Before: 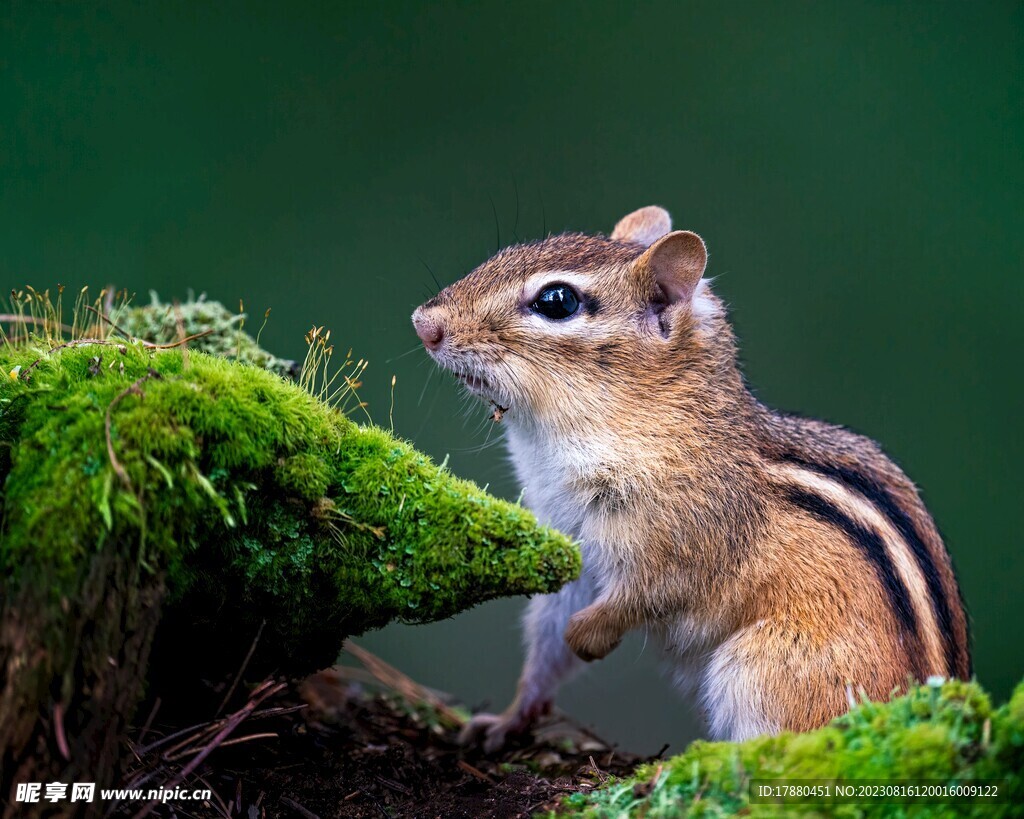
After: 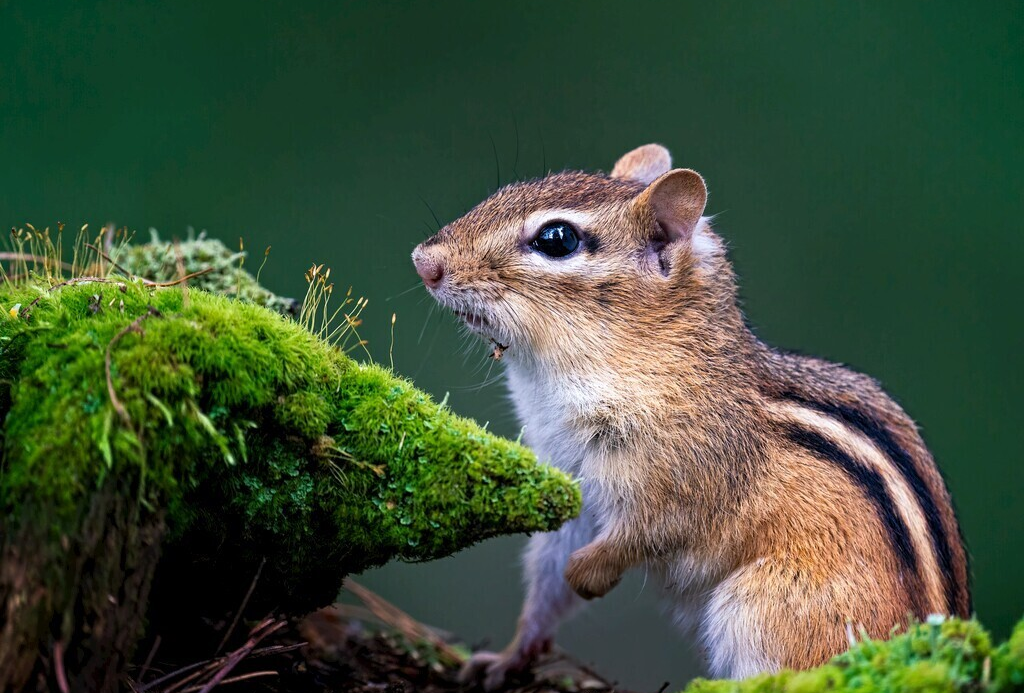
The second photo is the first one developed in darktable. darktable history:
crop: top 7.573%, bottom 7.713%
